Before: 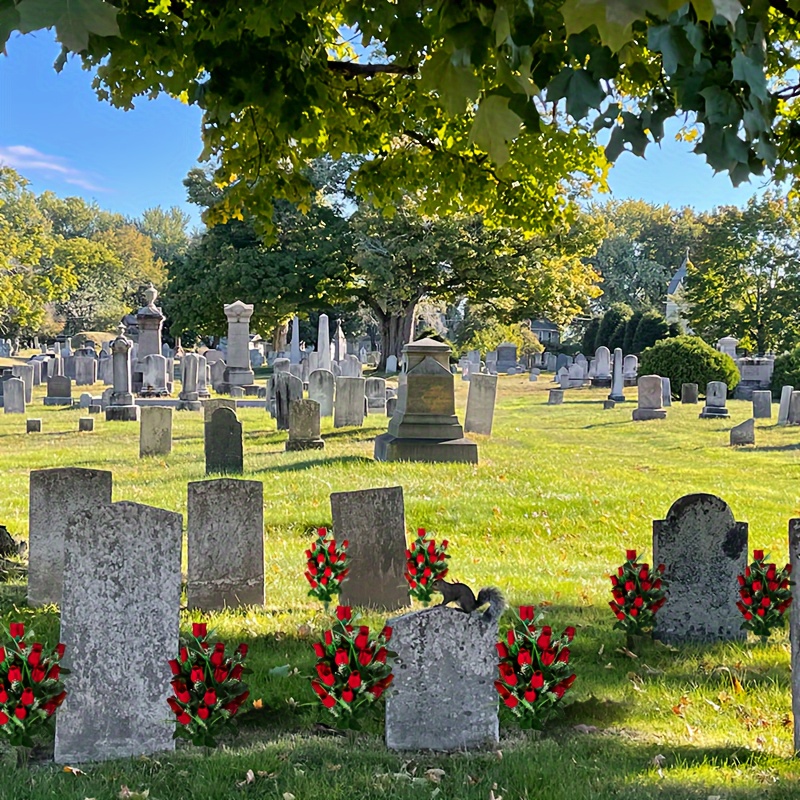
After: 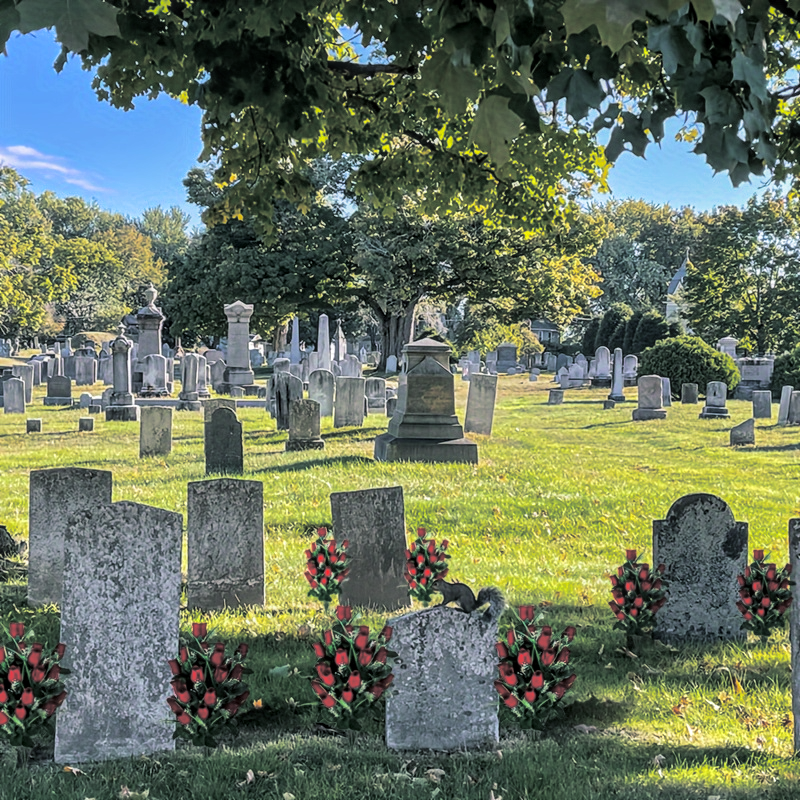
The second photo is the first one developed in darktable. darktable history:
local contrast: highlights 0%, shadows 0%, detail 133%
split-toning: shadows › hue 201.6°, shadows › saturation 0.16, highlights › hue 50.4°, highlights › saturation 0.2, balance -49.9
white balance: red 0.983, blue 1.036
